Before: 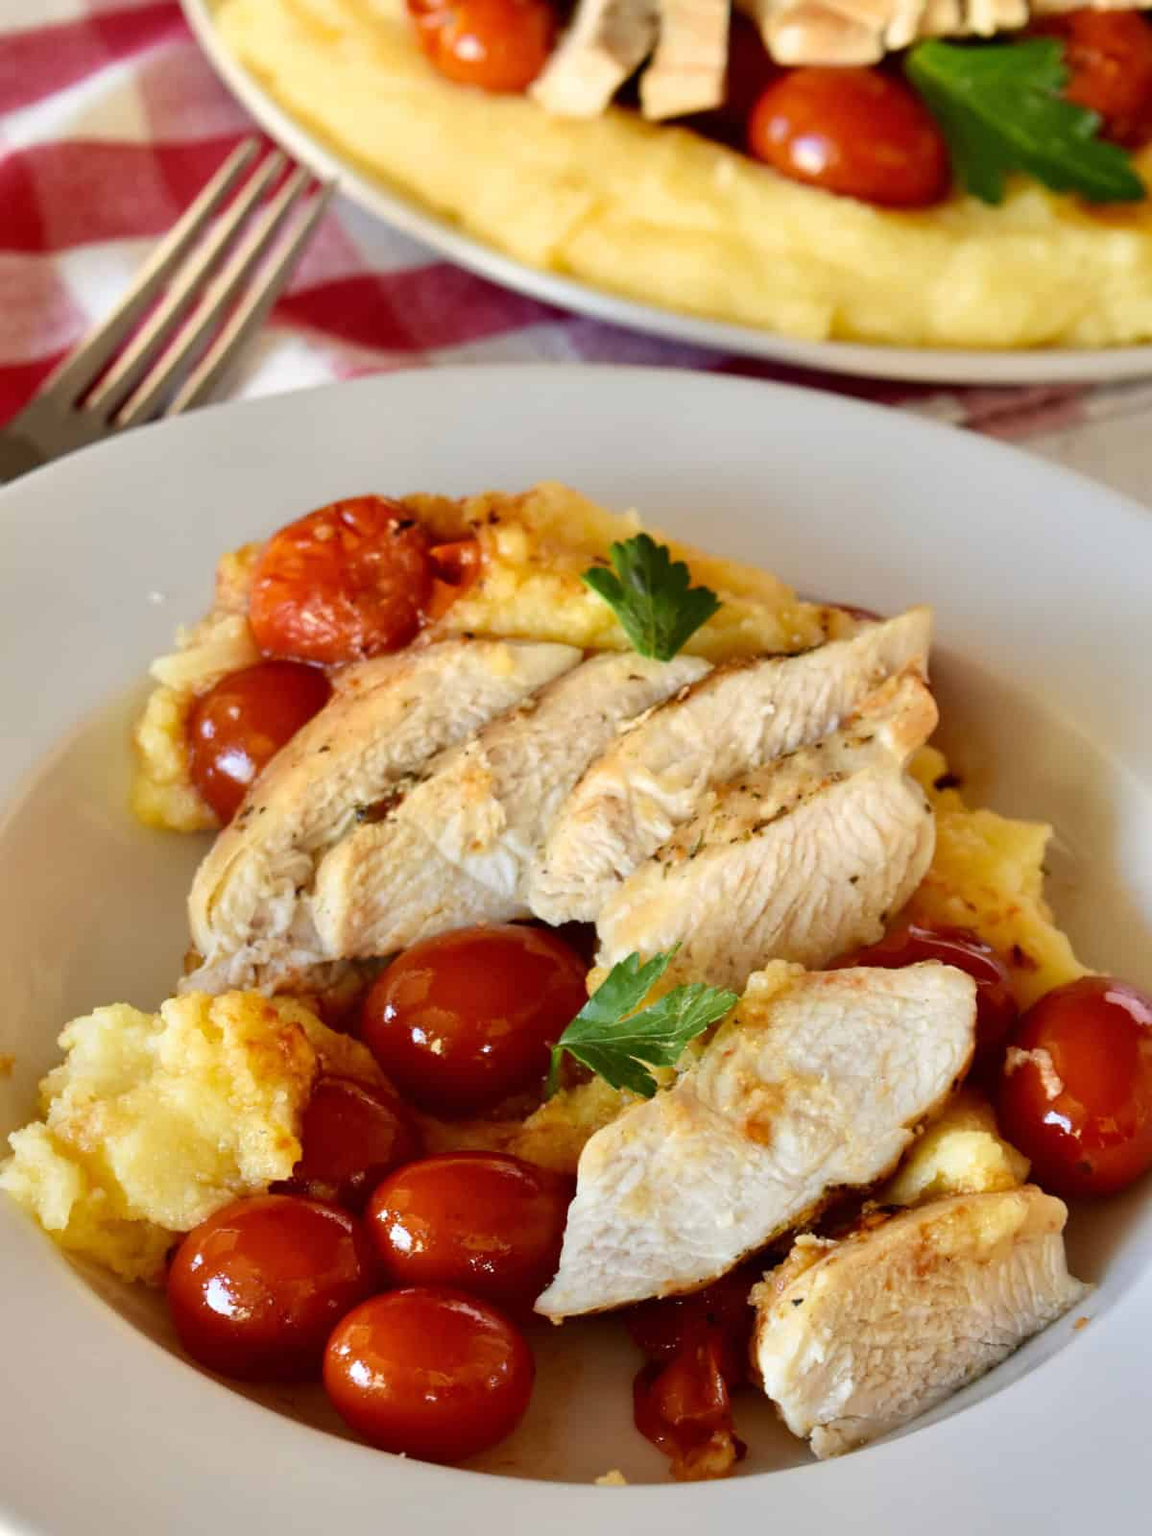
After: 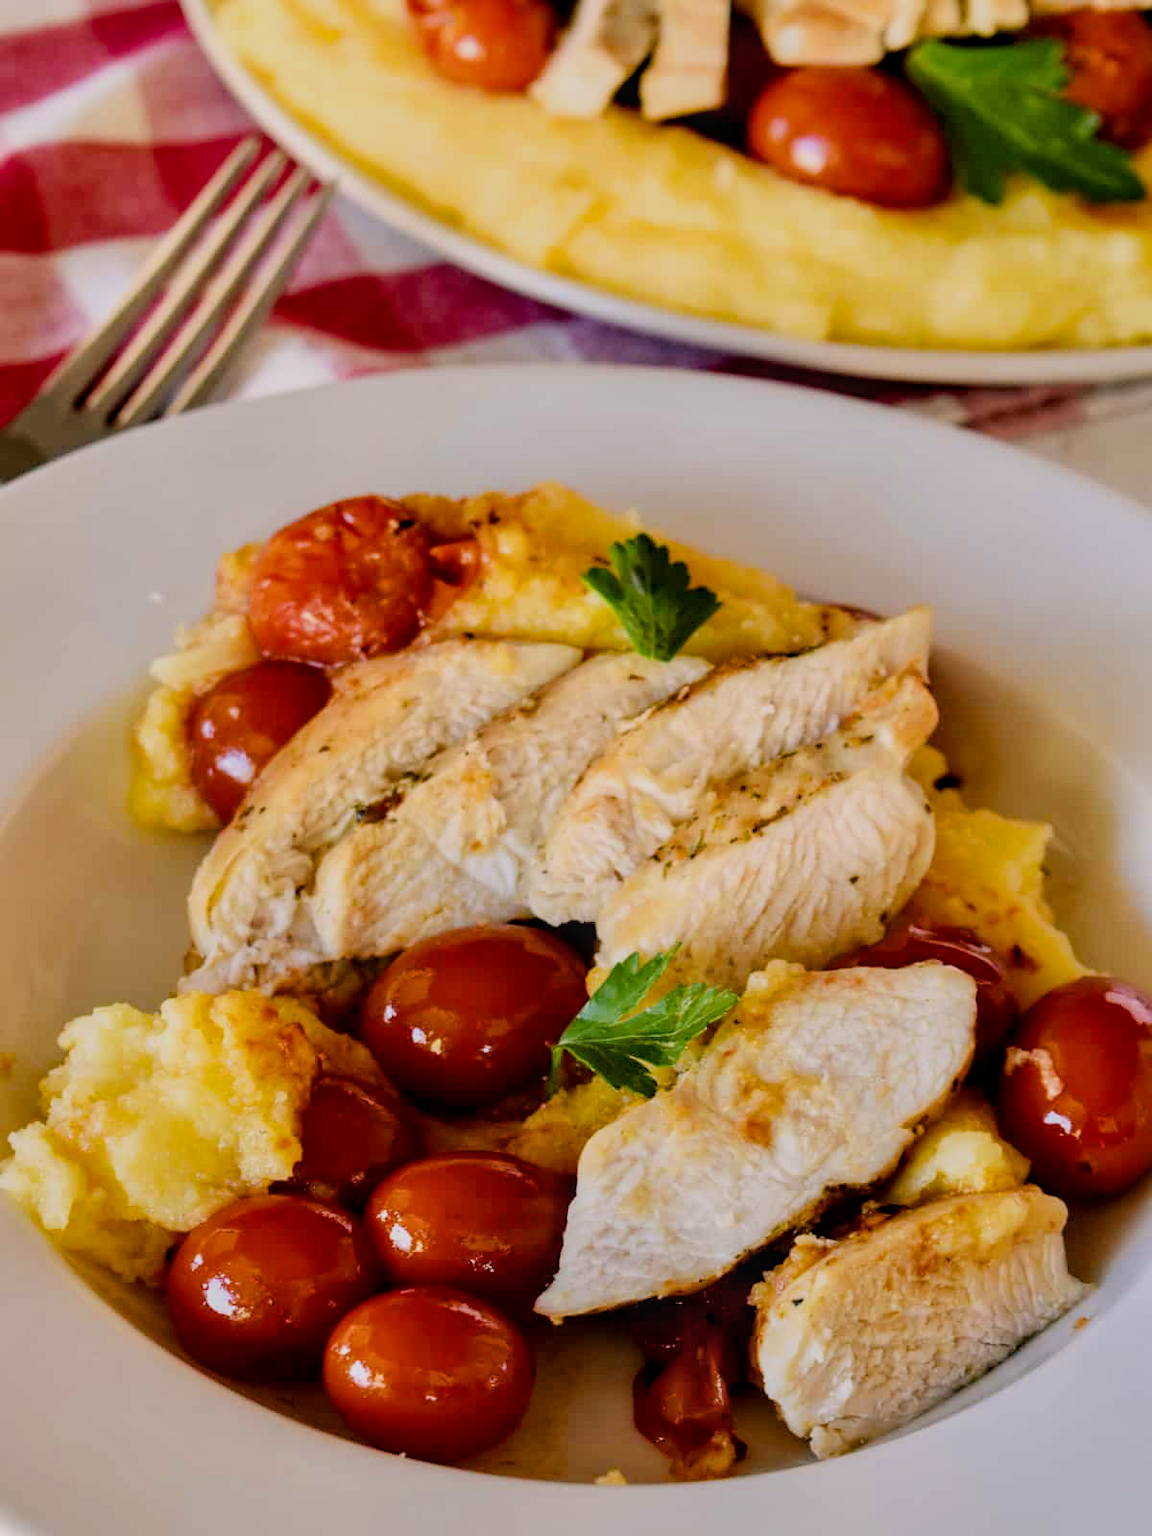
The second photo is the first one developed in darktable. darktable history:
local contrast: on, module defaults
color balance rgb: shadows lift › chroma 2%, shadows lift › hue 217.2°, power › chroma 0.25%, power › hue 60°, highlights gain › chroma 1.5%, highlights gain › hue 309.6°, global offset › luminance -0.25%, perceptual saturation grading › global saturation 15%, global vibrance 15%
filmic rgb: black relative exposure -7.65 EV, white relative exposure 4.56 EV, hardness 3.61
